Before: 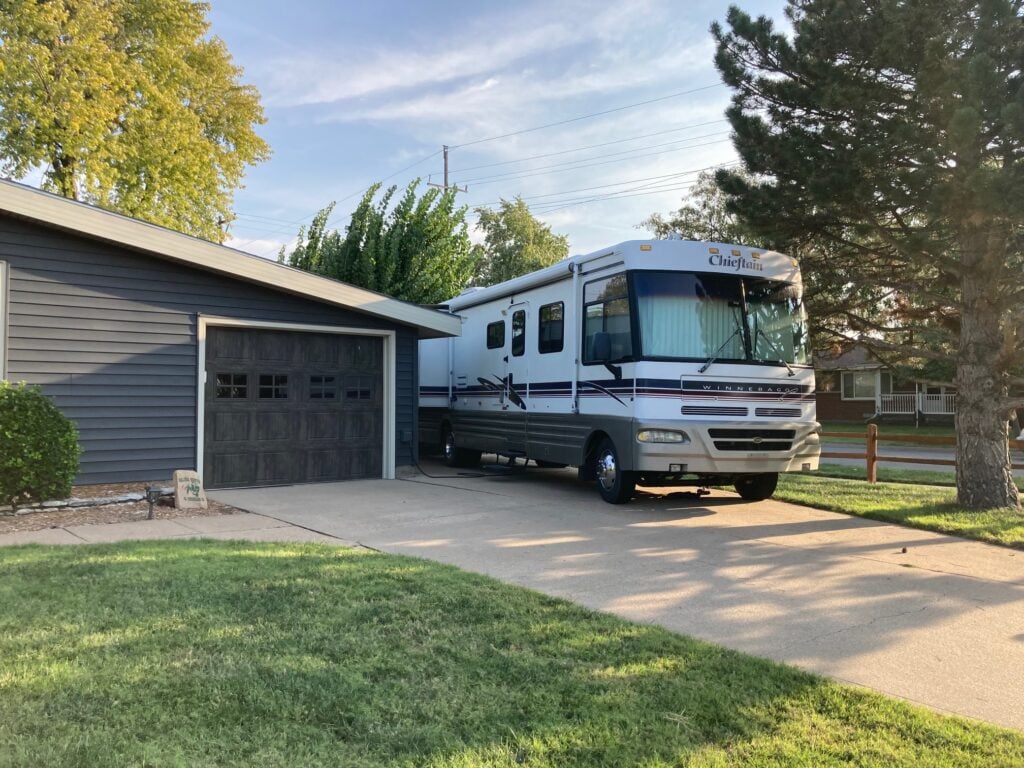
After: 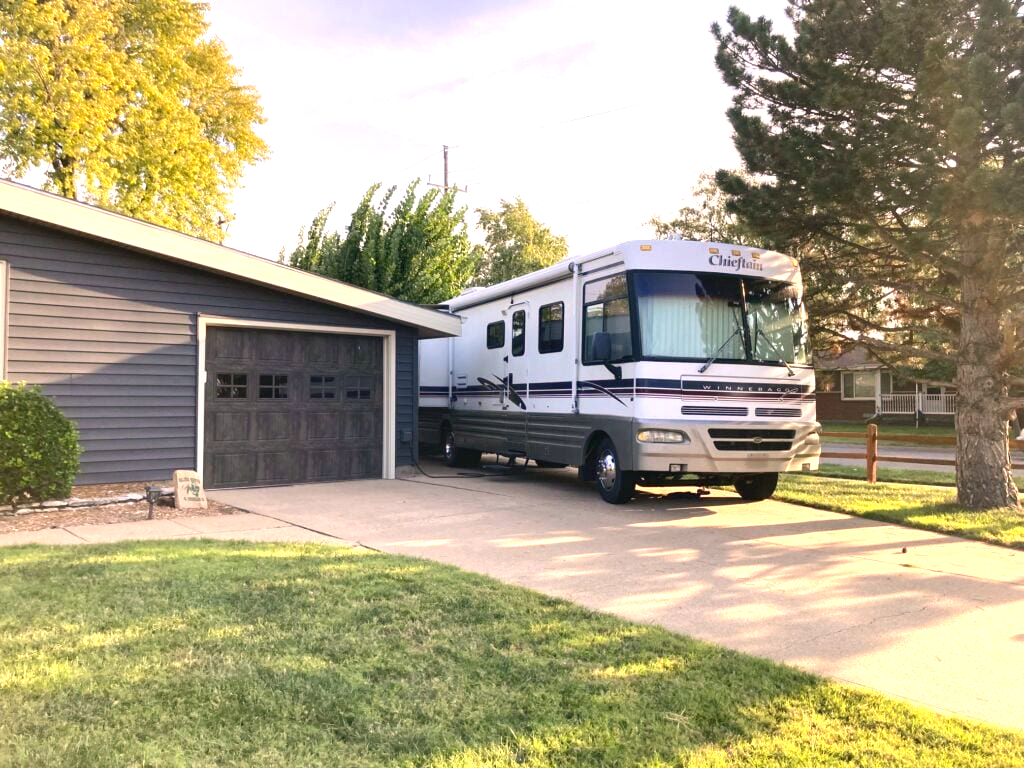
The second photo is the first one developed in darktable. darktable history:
color correction: highlights a* 11.24, highlights b* 11.57
exposure: black level correction 0, exposure 0.953 EV, compensate highlight preservation false
